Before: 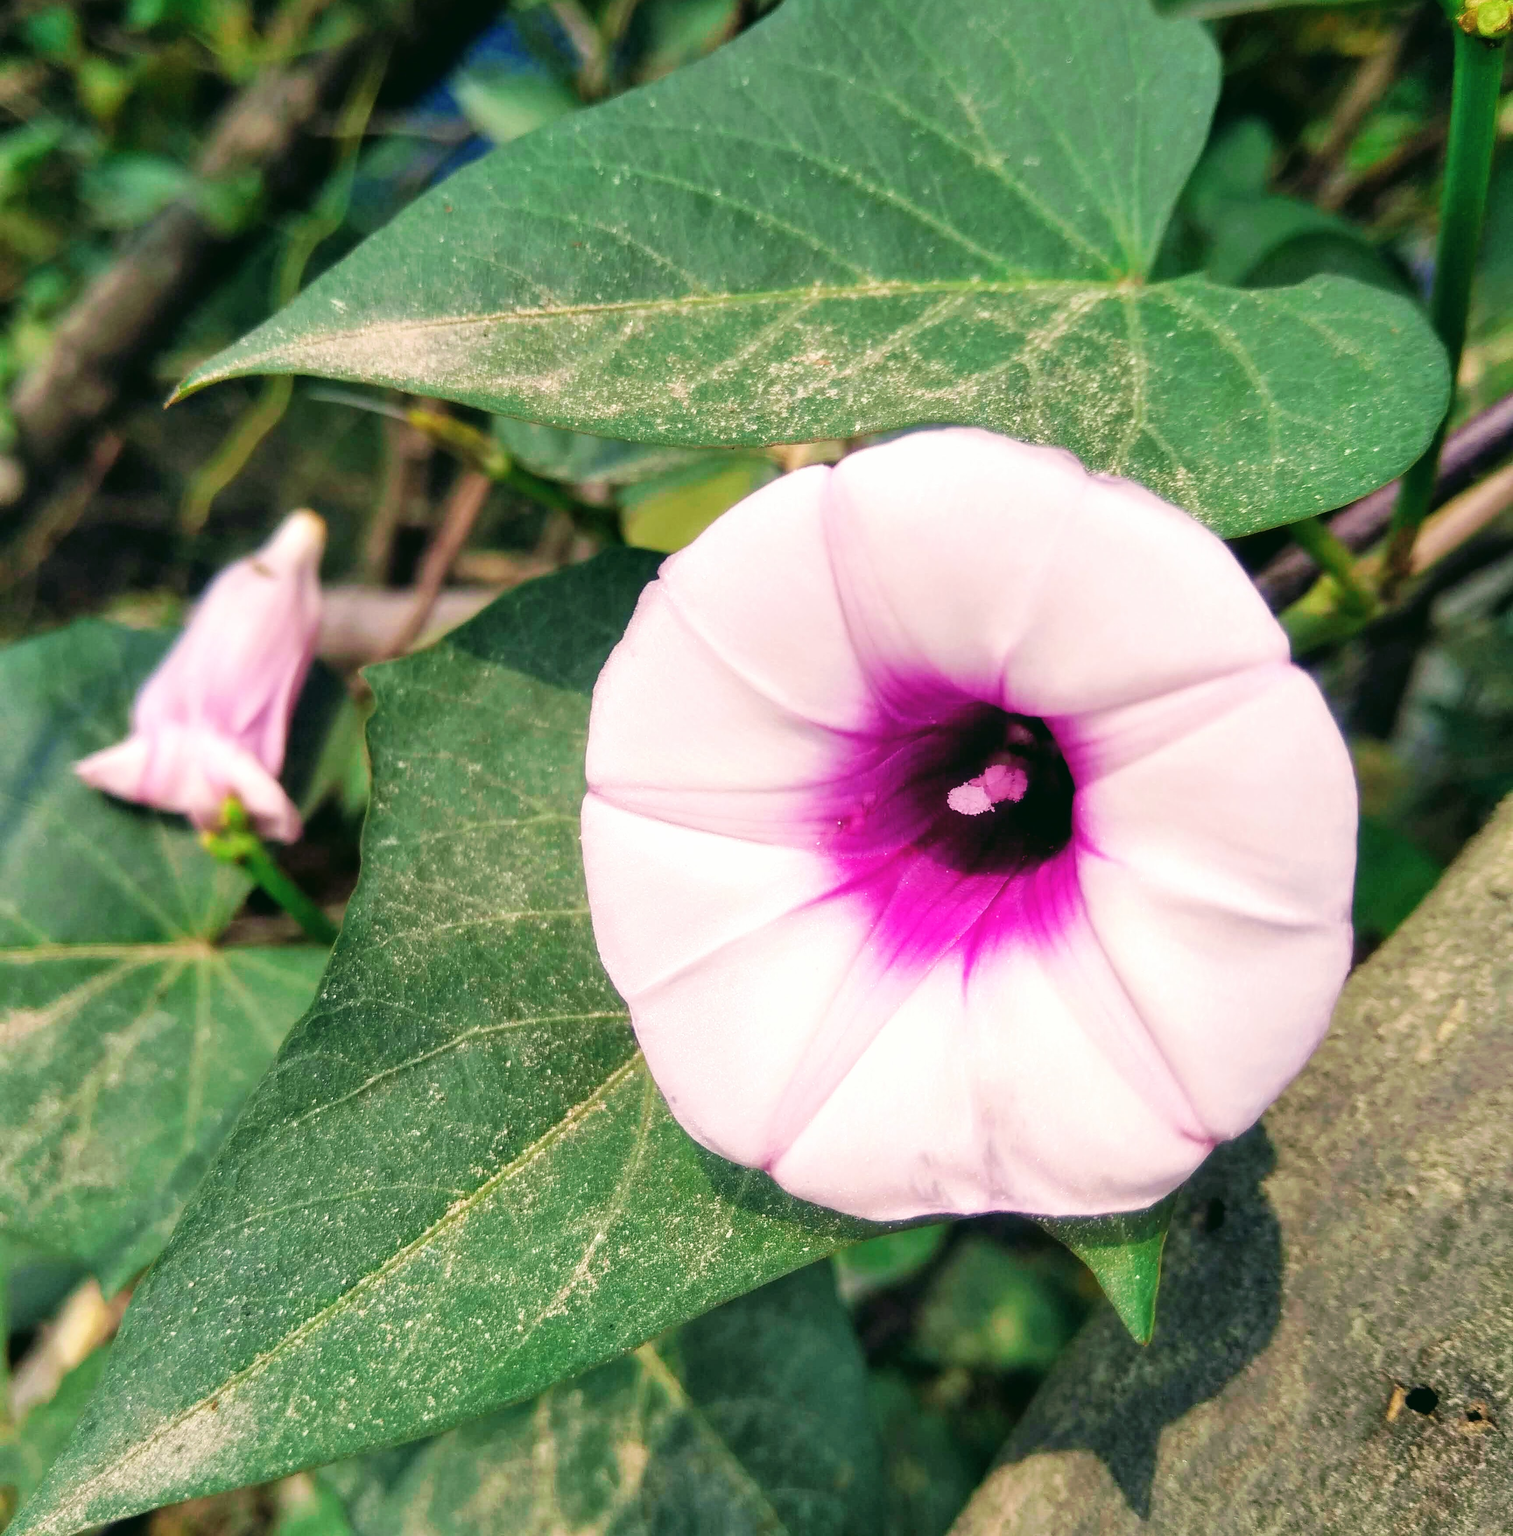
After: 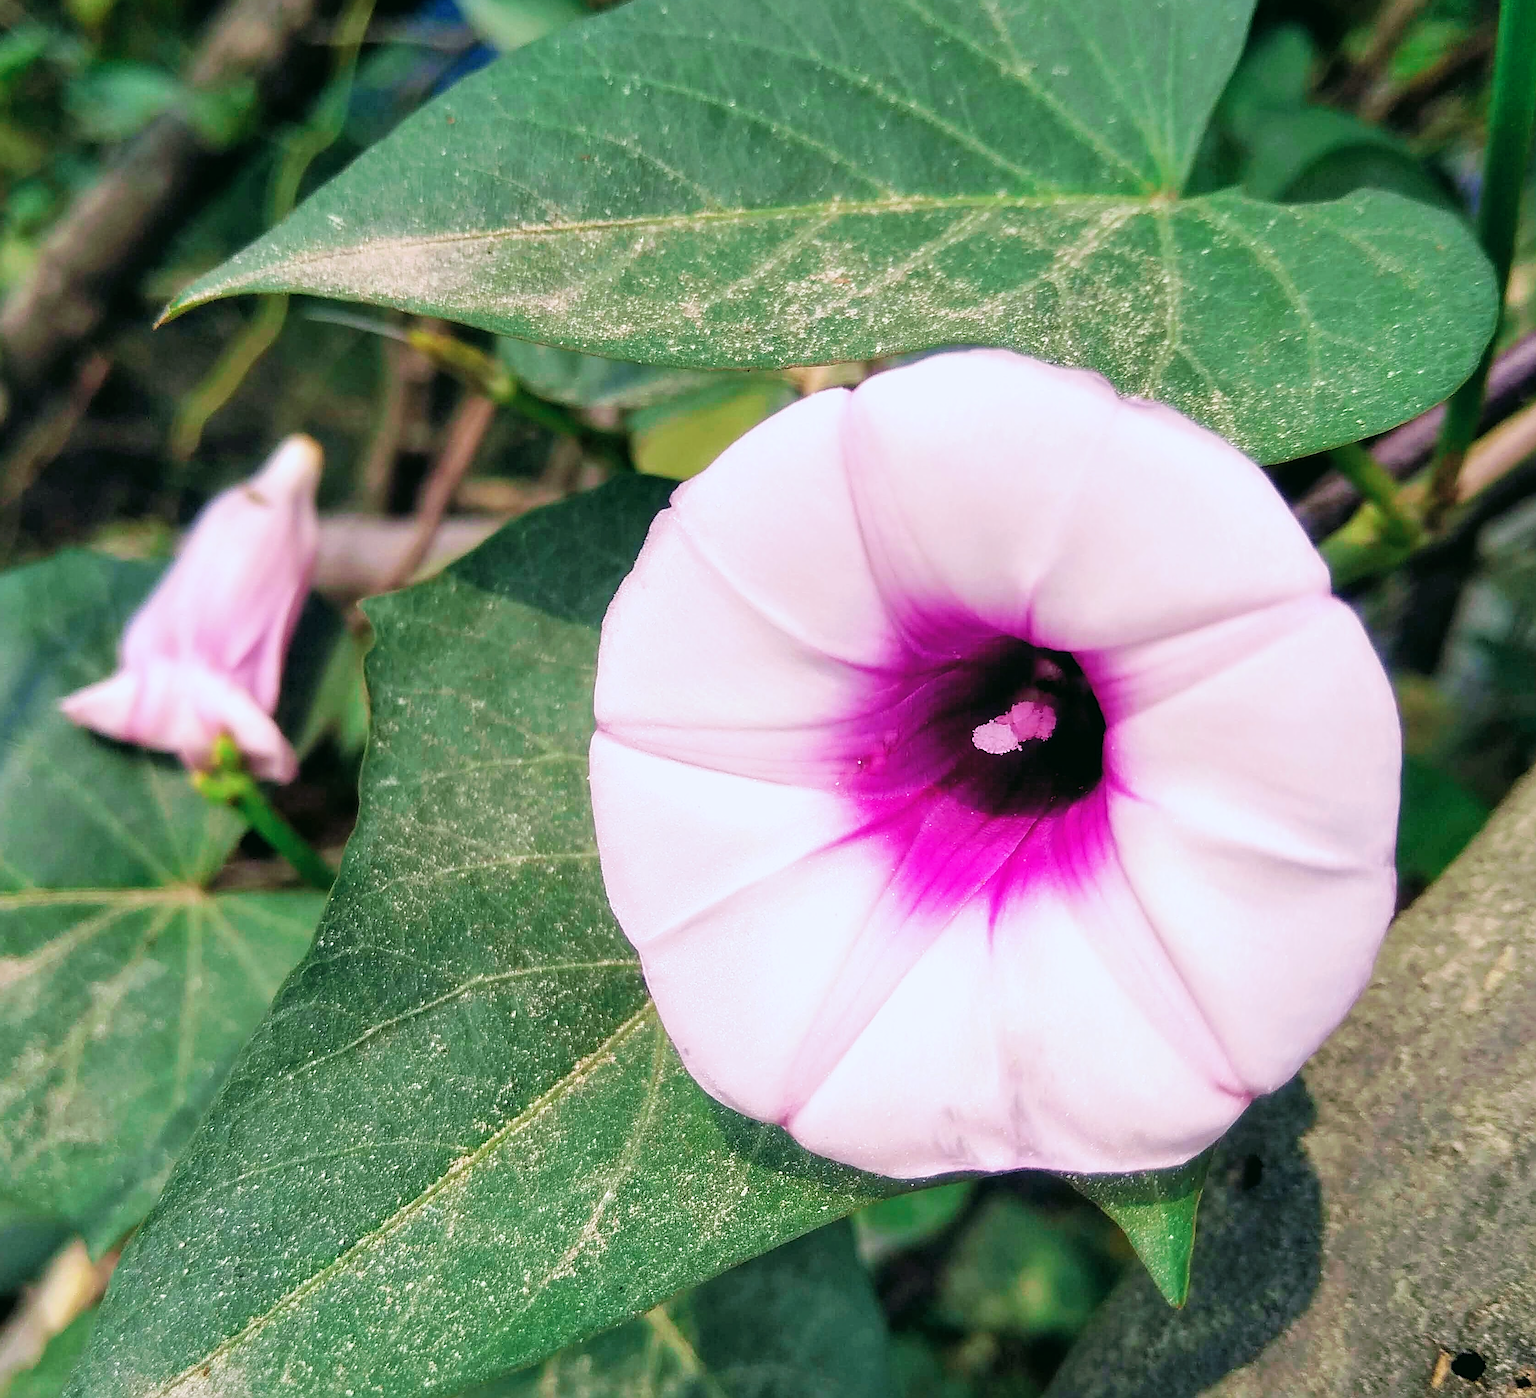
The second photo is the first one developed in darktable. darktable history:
crop: left 1.167%, top 6.145%, right 1.719%, bottom 6.757%
sharpen: radius 2.656, amount 0.659
exposure: exposure -0.14 EV, compensate exposure bias true, compensate highlight preservation false
levels: levels [0.018, 0.493, 1]
color calibration: gray › normalize channels true, illuminant as shot in camera, x 0.358, y 0.373, temperature 4628.91 K, gamut compression 0.005
